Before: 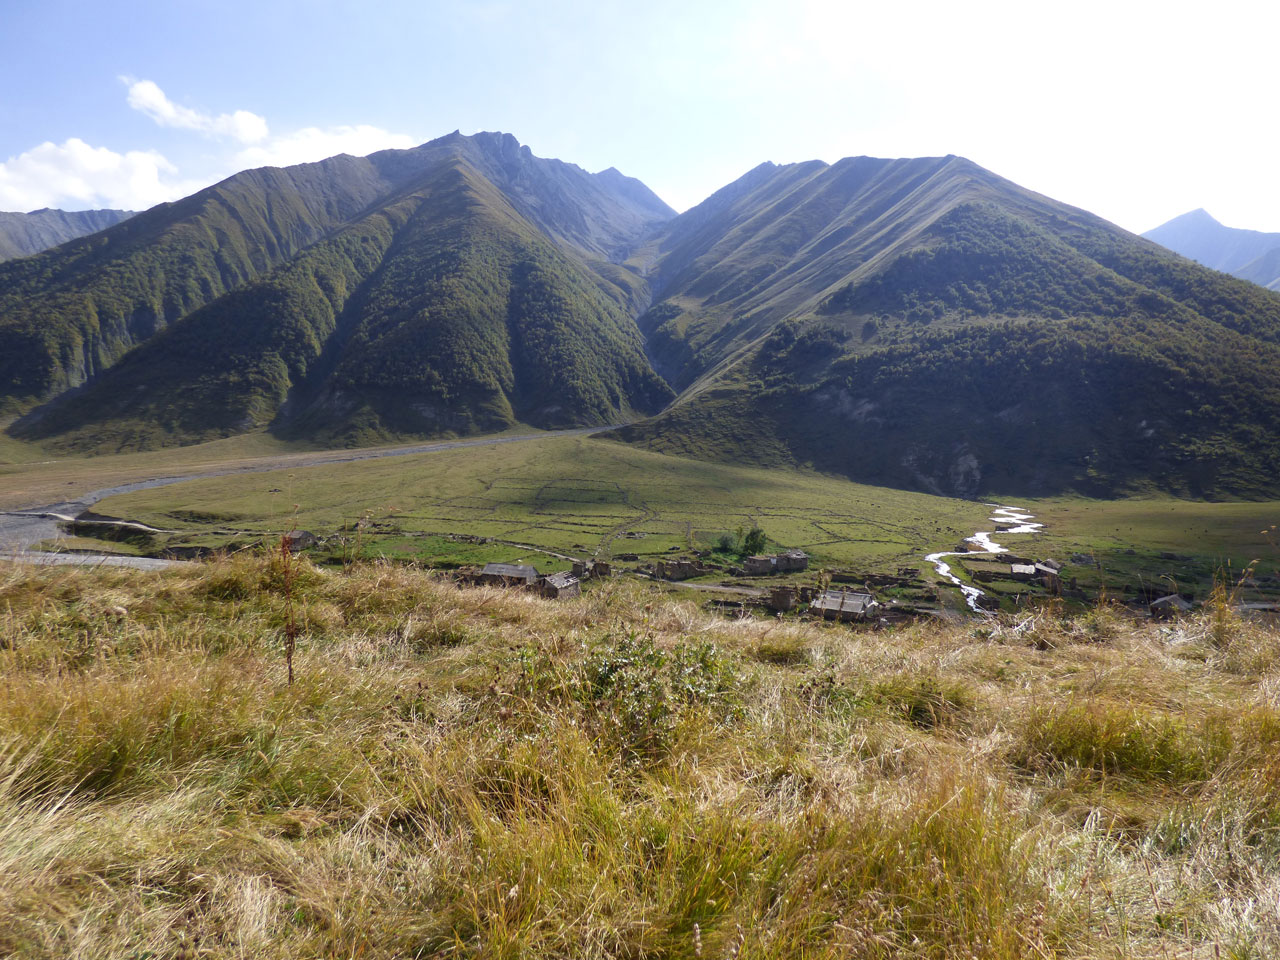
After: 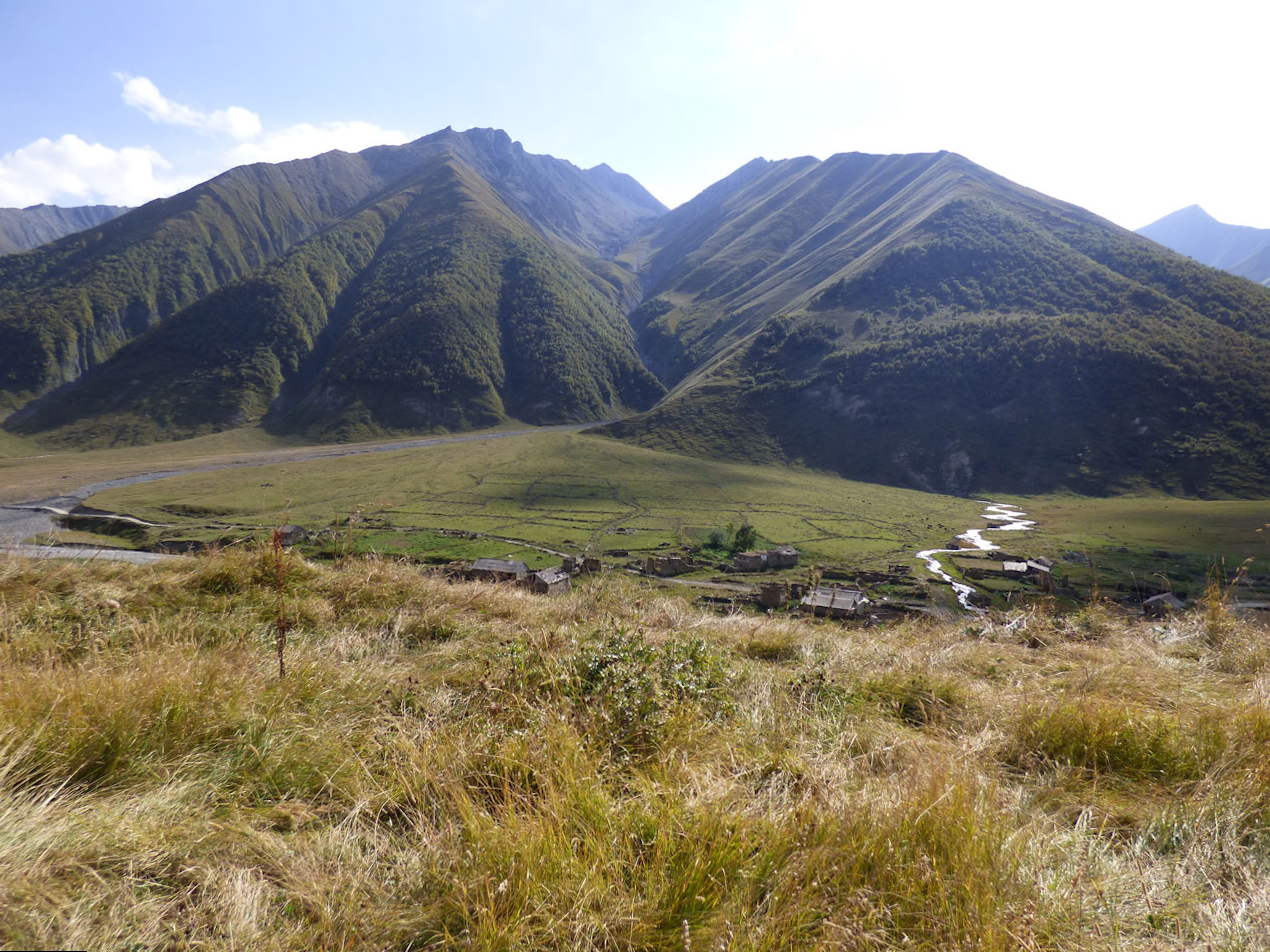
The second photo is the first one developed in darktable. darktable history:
rotate and perspective: rotation 0.192°, lens shift (horizontal) -0.015, crop left 0.005, crop right 0.996, crop top 0.006, crop bottom 0.99
